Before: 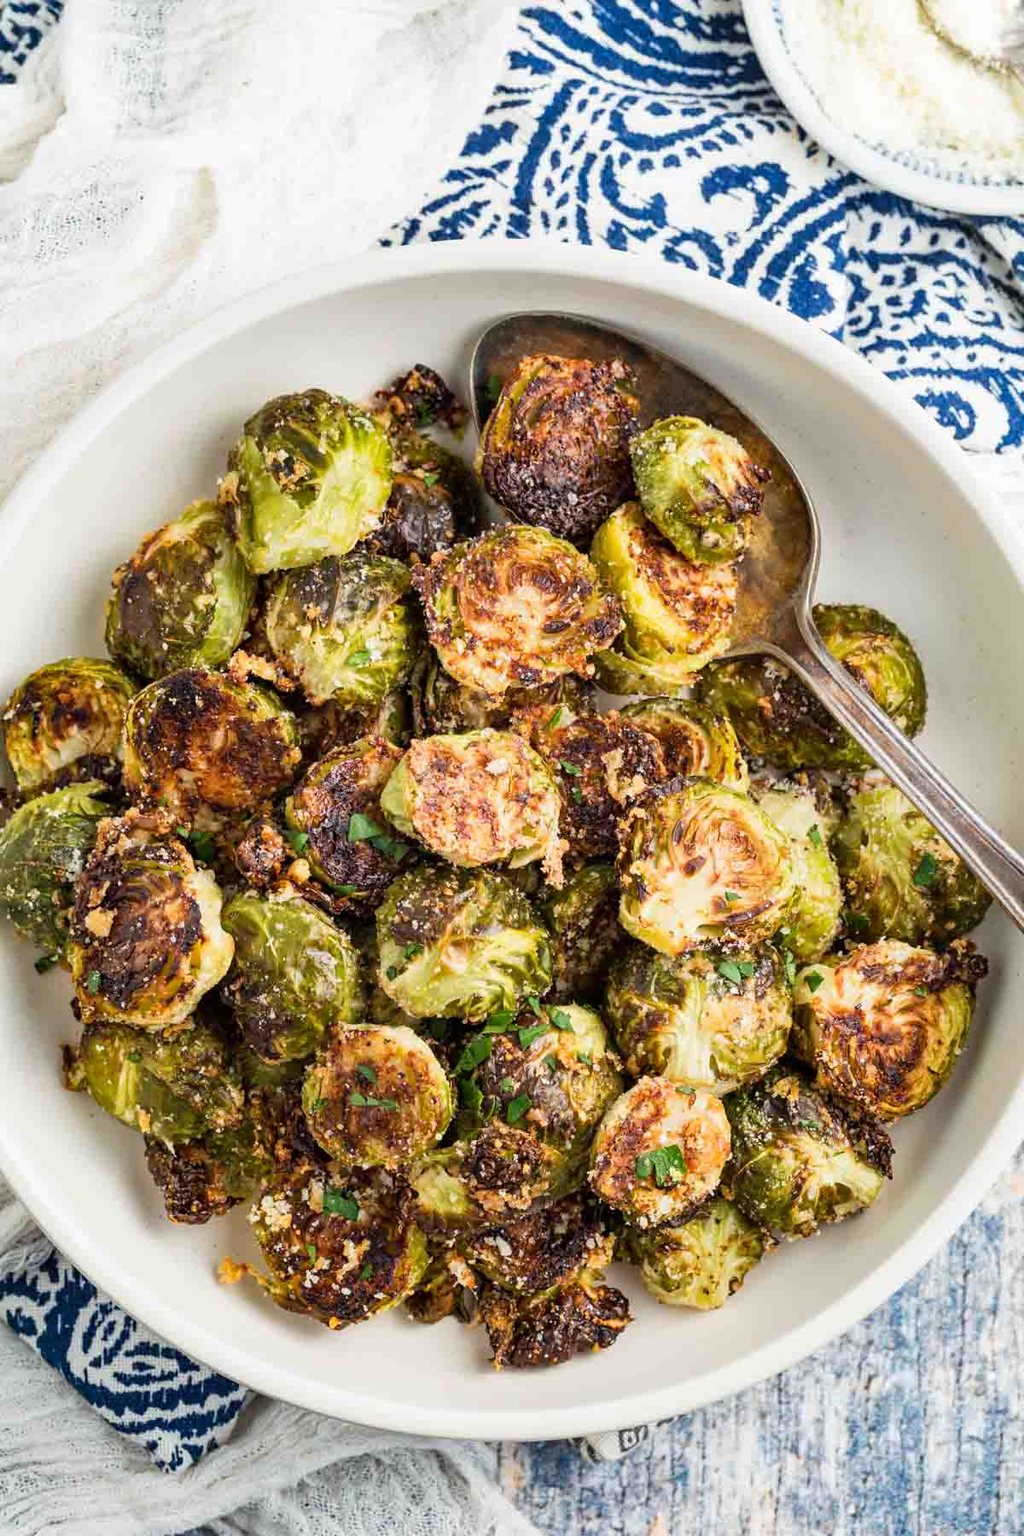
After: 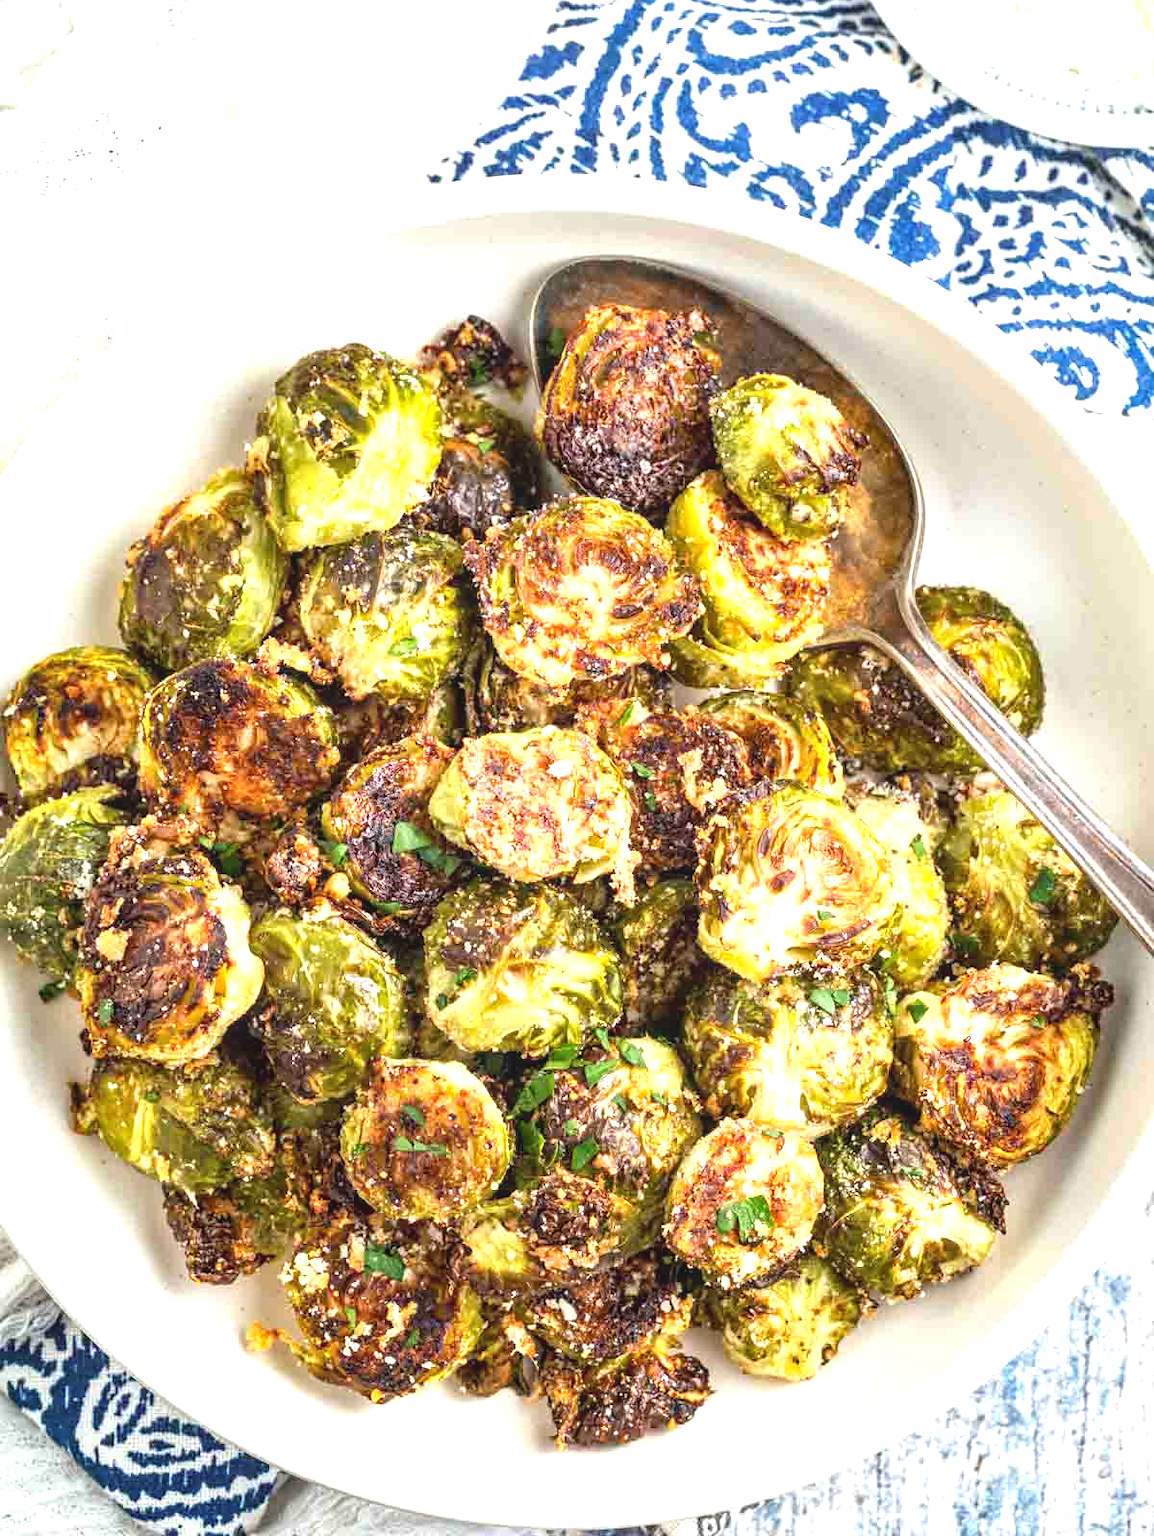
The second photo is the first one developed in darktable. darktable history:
crop and rotate: top 5.524%, bottom 5.722%
local contrast: detail 110%
exposure: black level correction 0, exposure 0.89 EV, compensate highlight preservation false
